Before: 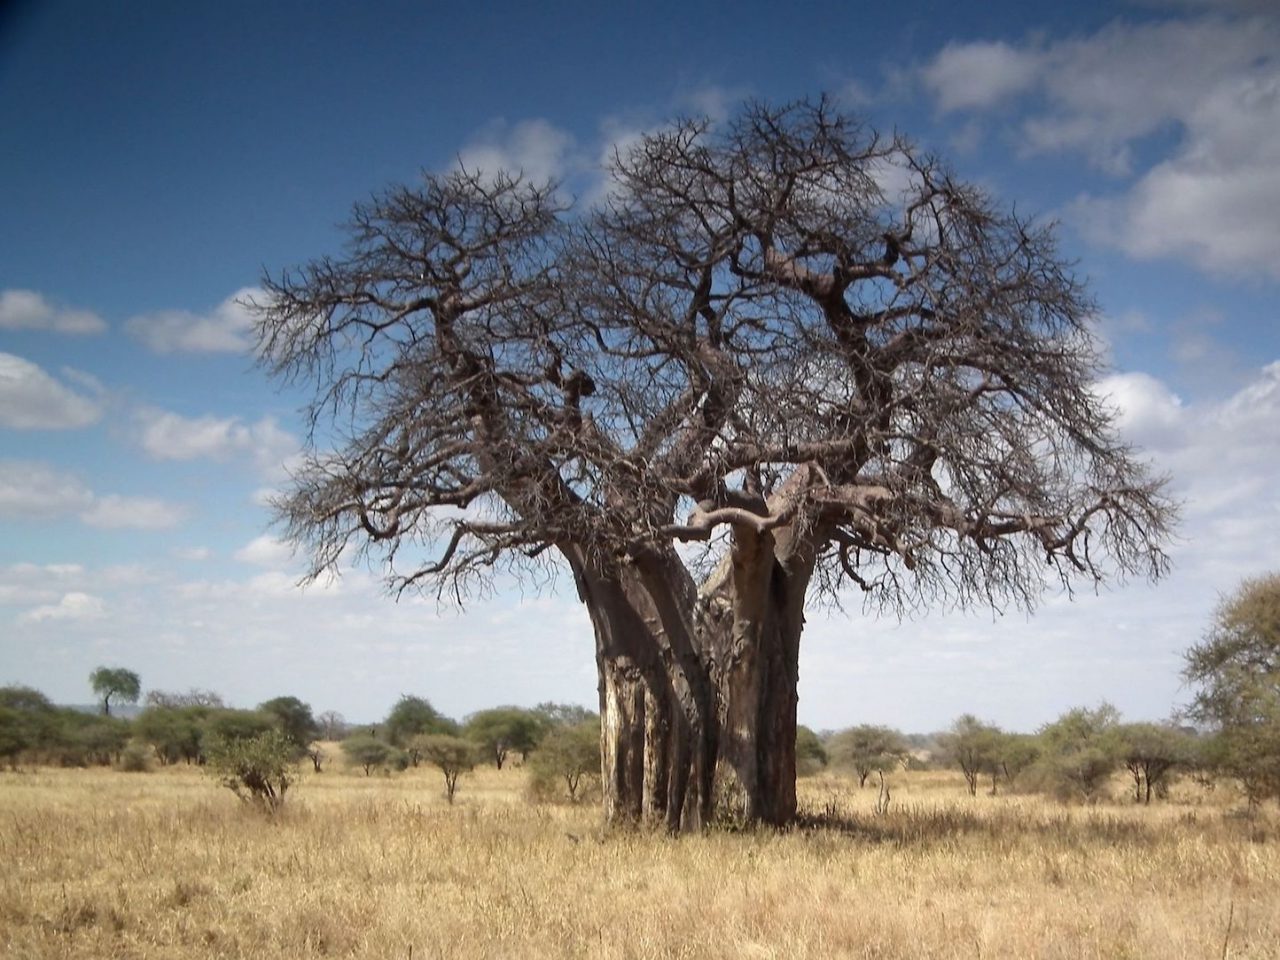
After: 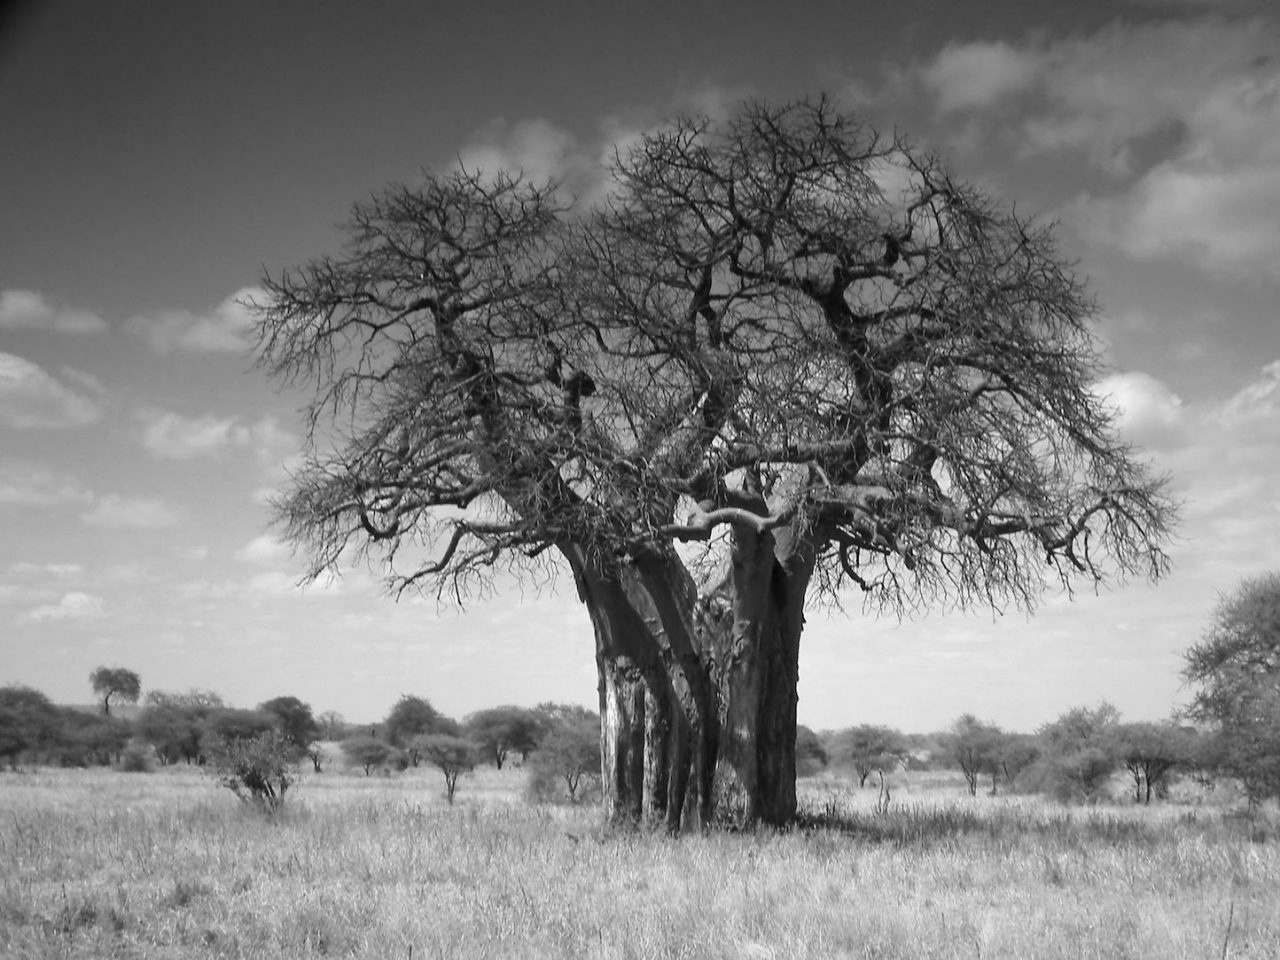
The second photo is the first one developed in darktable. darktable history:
contrast brightness saturation: saturation -0.04
monochrome: a 16.01, b -2.65, highlights 0.52
